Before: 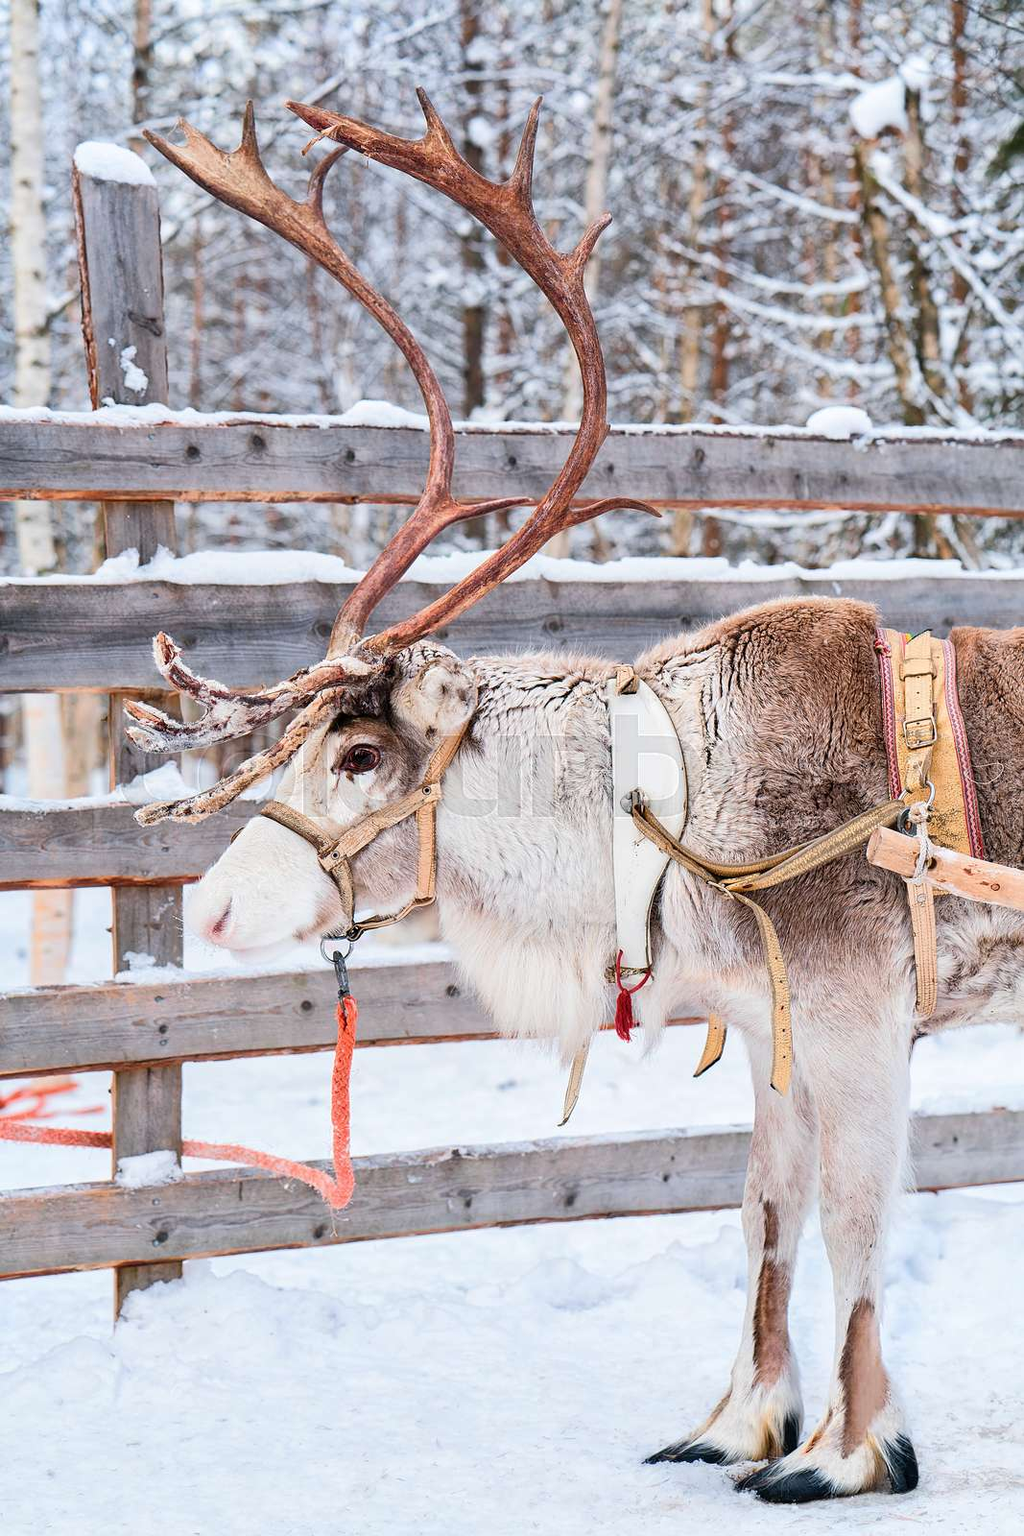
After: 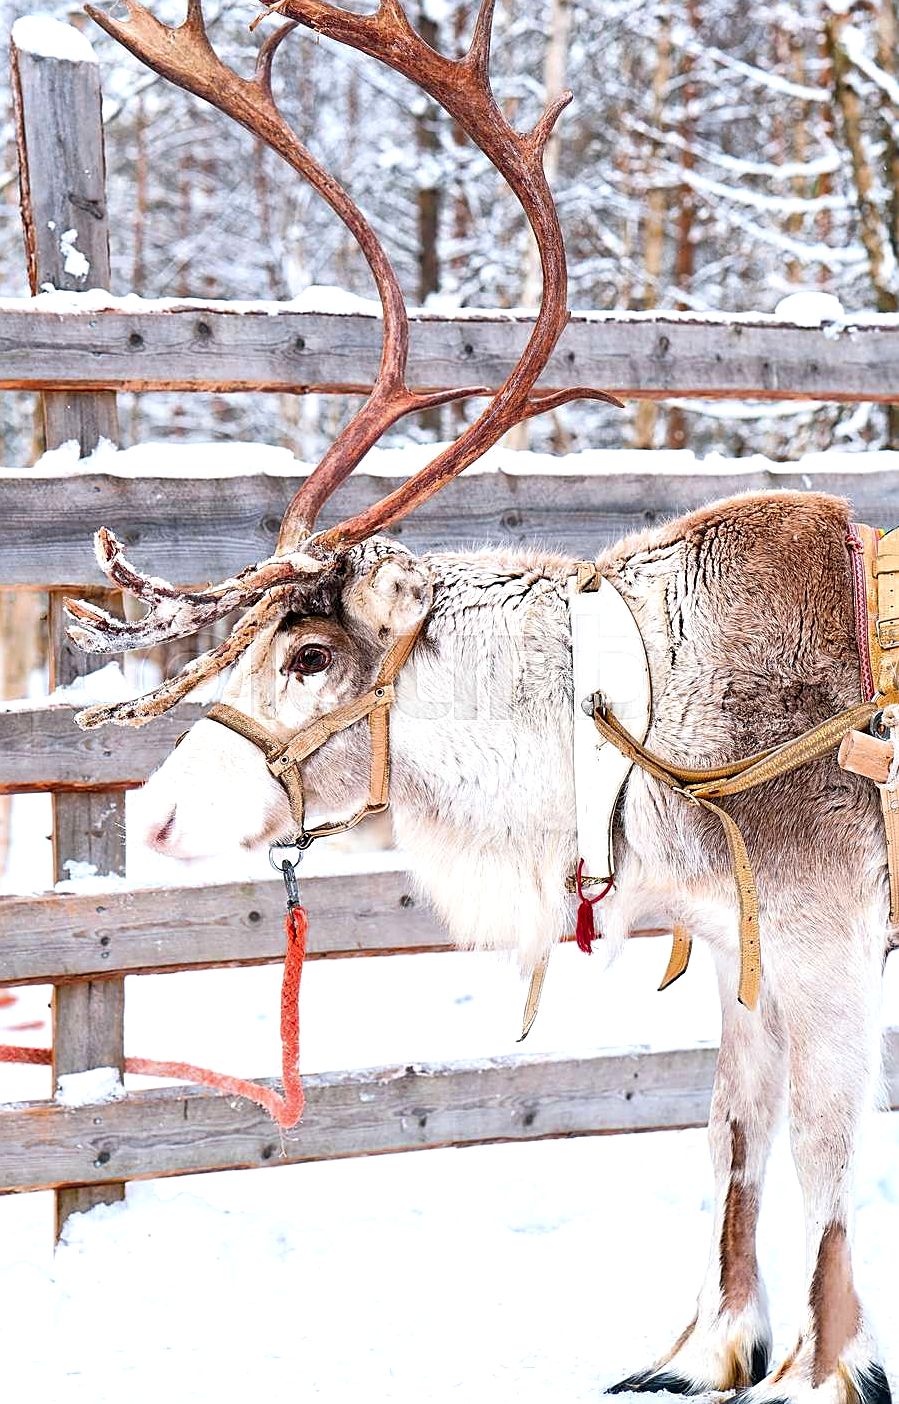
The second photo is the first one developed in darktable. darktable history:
exposure: black level correction 0.001, exposure 0.499 EV, compensate highlight preservation false
crop: left 6.159%, top 8.2%, right 9.529%, bottom 4.045%
color zones: curves: ch0 [(0.11, 0.396) (0.195, 0.36) (0.25, 0.5) (0.303, 0.412) (0.357, 0.544) (0.75, 0.5) (0.967, 0.328)]; ch1 [(0, 0.468) (0.112, 0.512) (0.202, 0.6) (0.25, 0.5) (0.307, 0.352) (0.357, 0.544) (0.75, 0.5) (0.963, 0.524)]
sharpen: on, module defaults
